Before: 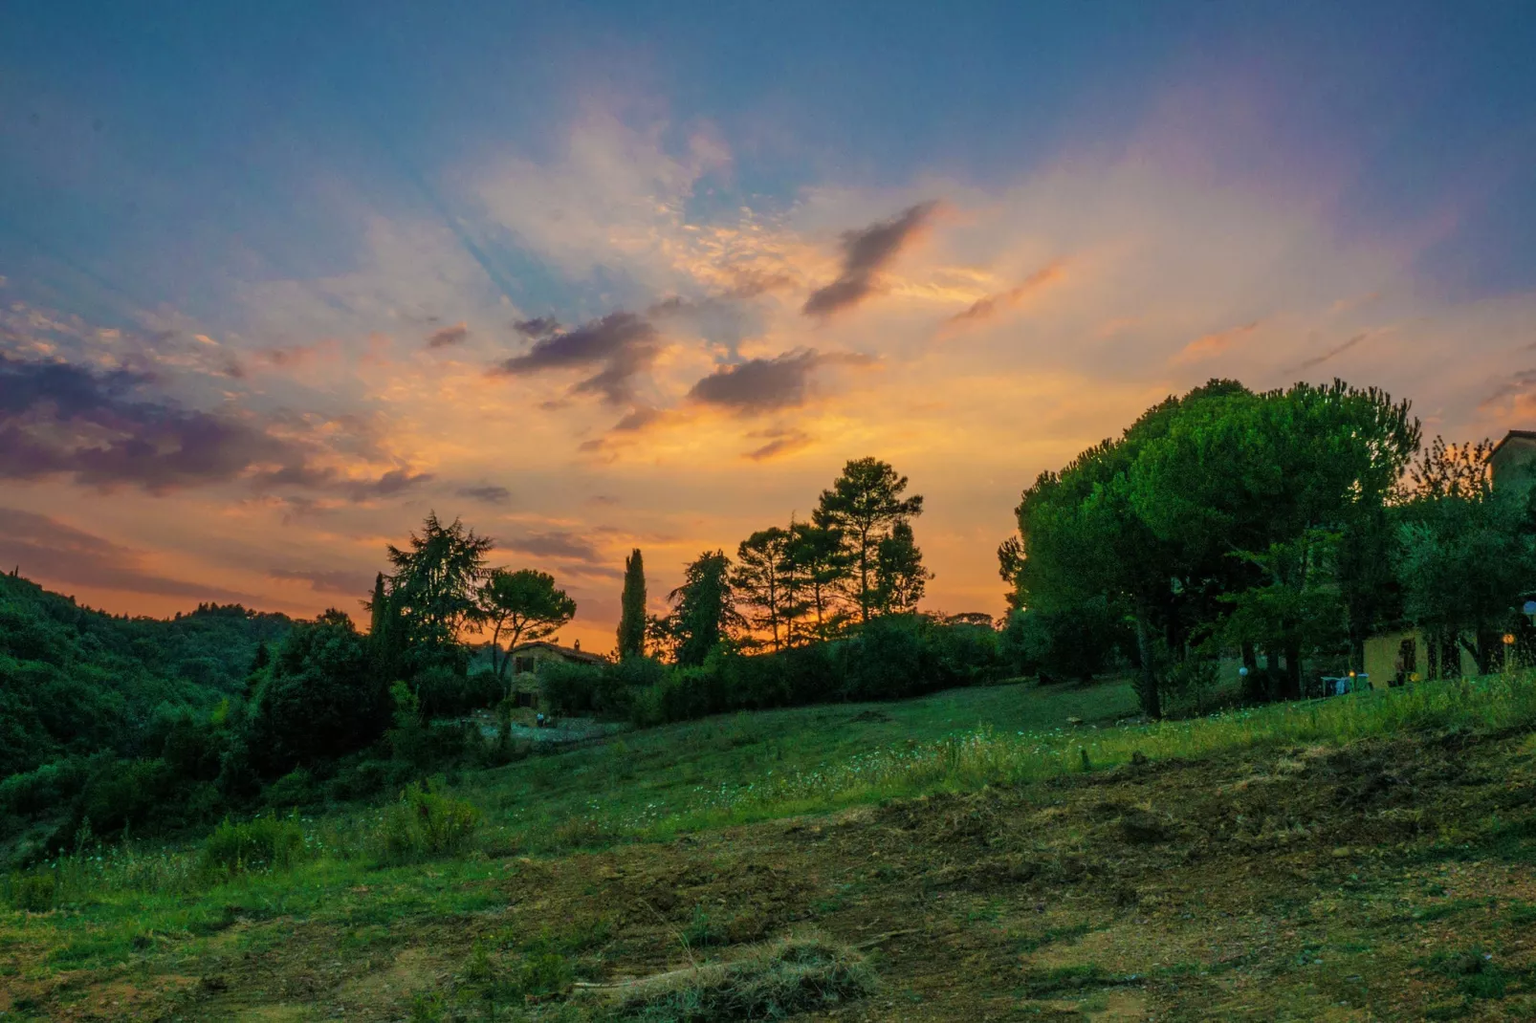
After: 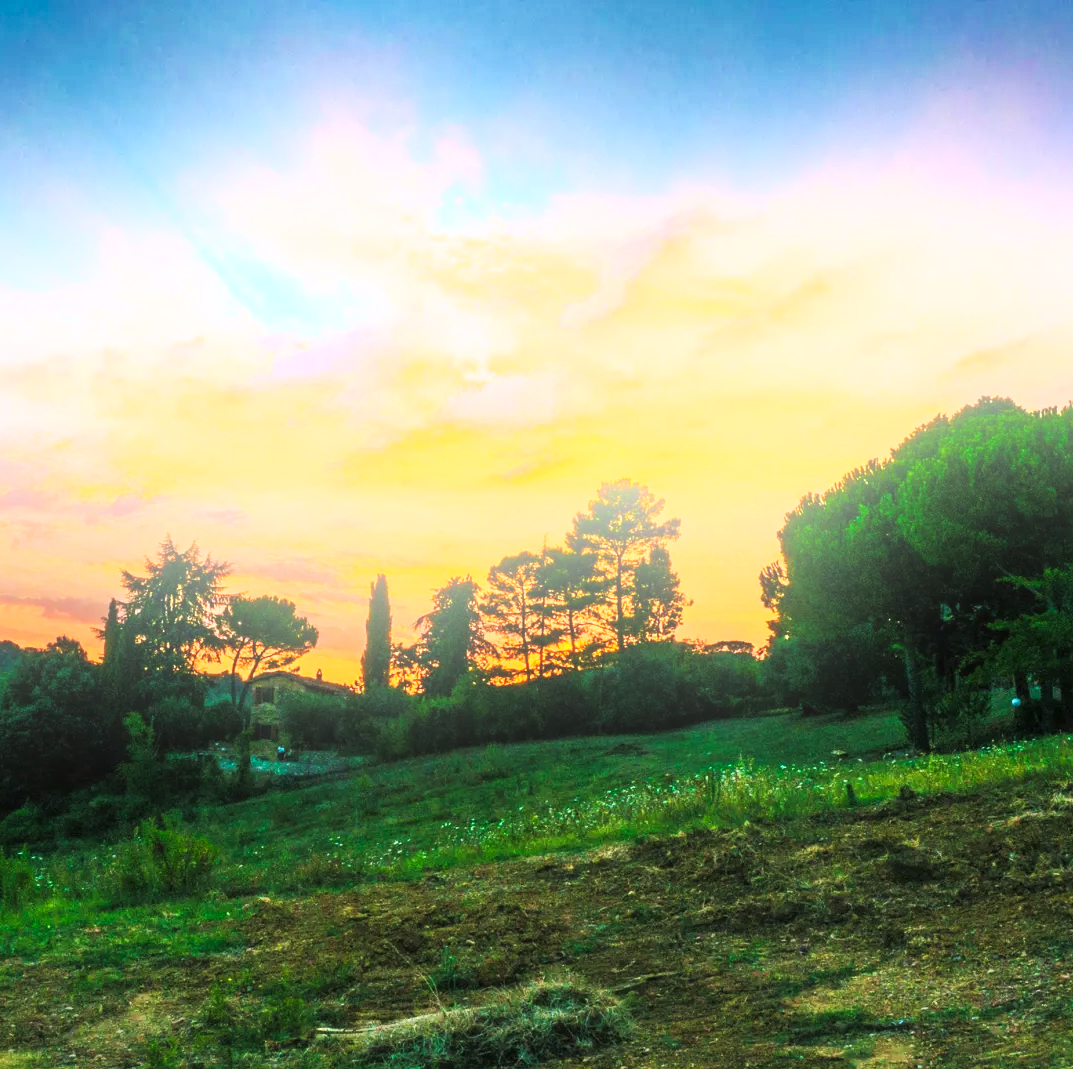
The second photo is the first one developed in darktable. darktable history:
tone curve: curves: ch0 [(0, 0) (0.003, 0.003) (0.011, 0.011) (0.025, 0.022) (0.044, 0.039) (0.069, 0.055) (0.1, 0.074) (0.136, 0.101) (0.177, 0.134) (0.224, 0.171) (0.277, 0.216) (0.335, 0.277) (0.399, 0.345) (0.468, 0.427) (0.543, 0.526) (0.623, 0.636) (0.709, 0.731) (0.801, 0.822) (0.898, 0.917) (1, 1)], preserve colors none
bloom: on, module defaults
crop and rotate: left 17.732%, right 15.423%
exposure: black level correction 0, exposure 1.1 EV, compensate exposure bias true, compensate highlight preservation false
base curve: curves: ch0 [(0, 0) (0.257, 0.25) (0.482, 0.586) (0.757, 0.871) (1, 1)]
